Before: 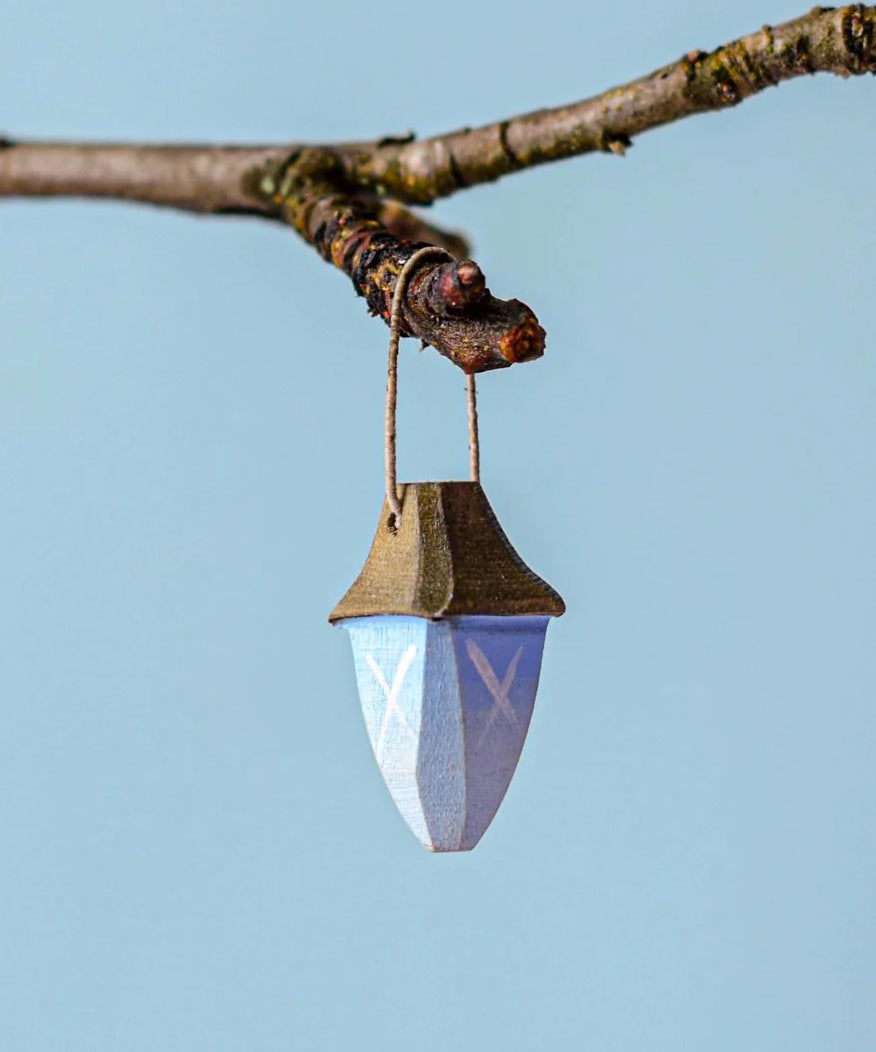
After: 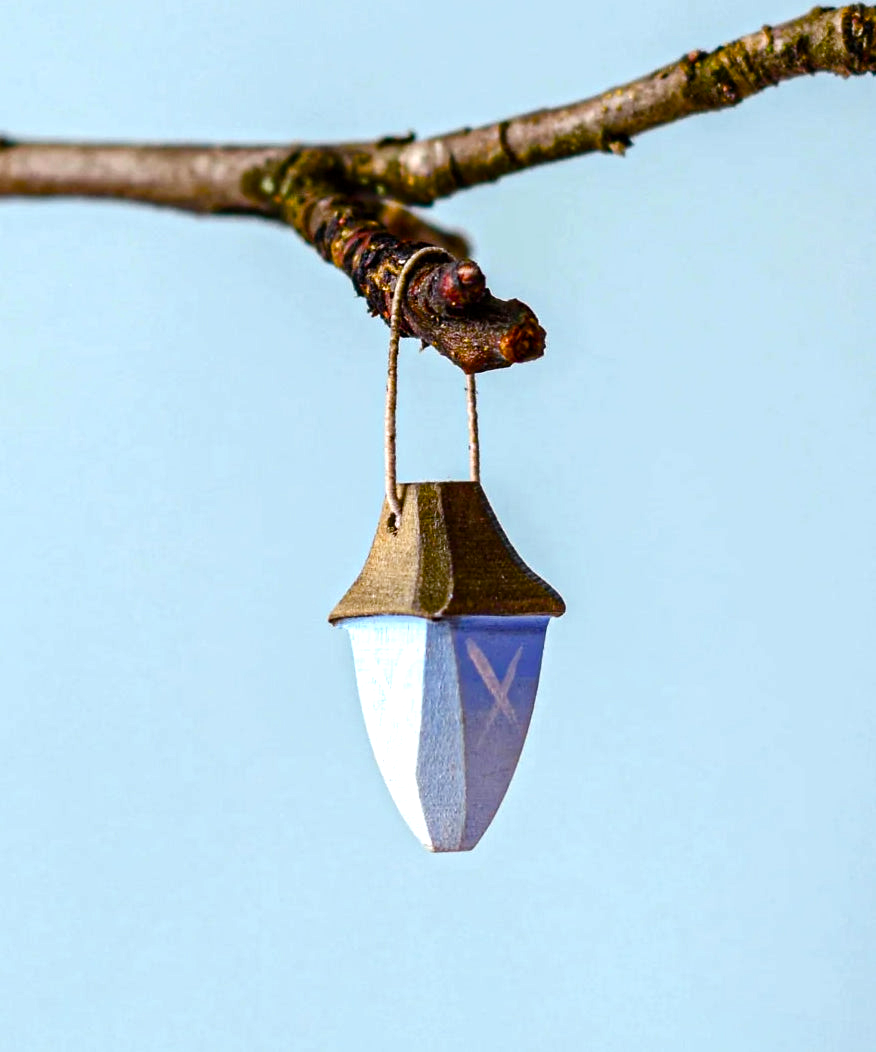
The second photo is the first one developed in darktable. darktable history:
color balance rgb: perceptual saturation grading › global saturation 24.626%, perceptual saturation grading › highlights -50.813%, perceptual saturation grading › mid-tones 19.741%, perceptual saturation grading › shadows 62.145%, perceptual brilliance grading › global brilliance 15.696%, perceptual brilliance grading › shadows -35.778%
